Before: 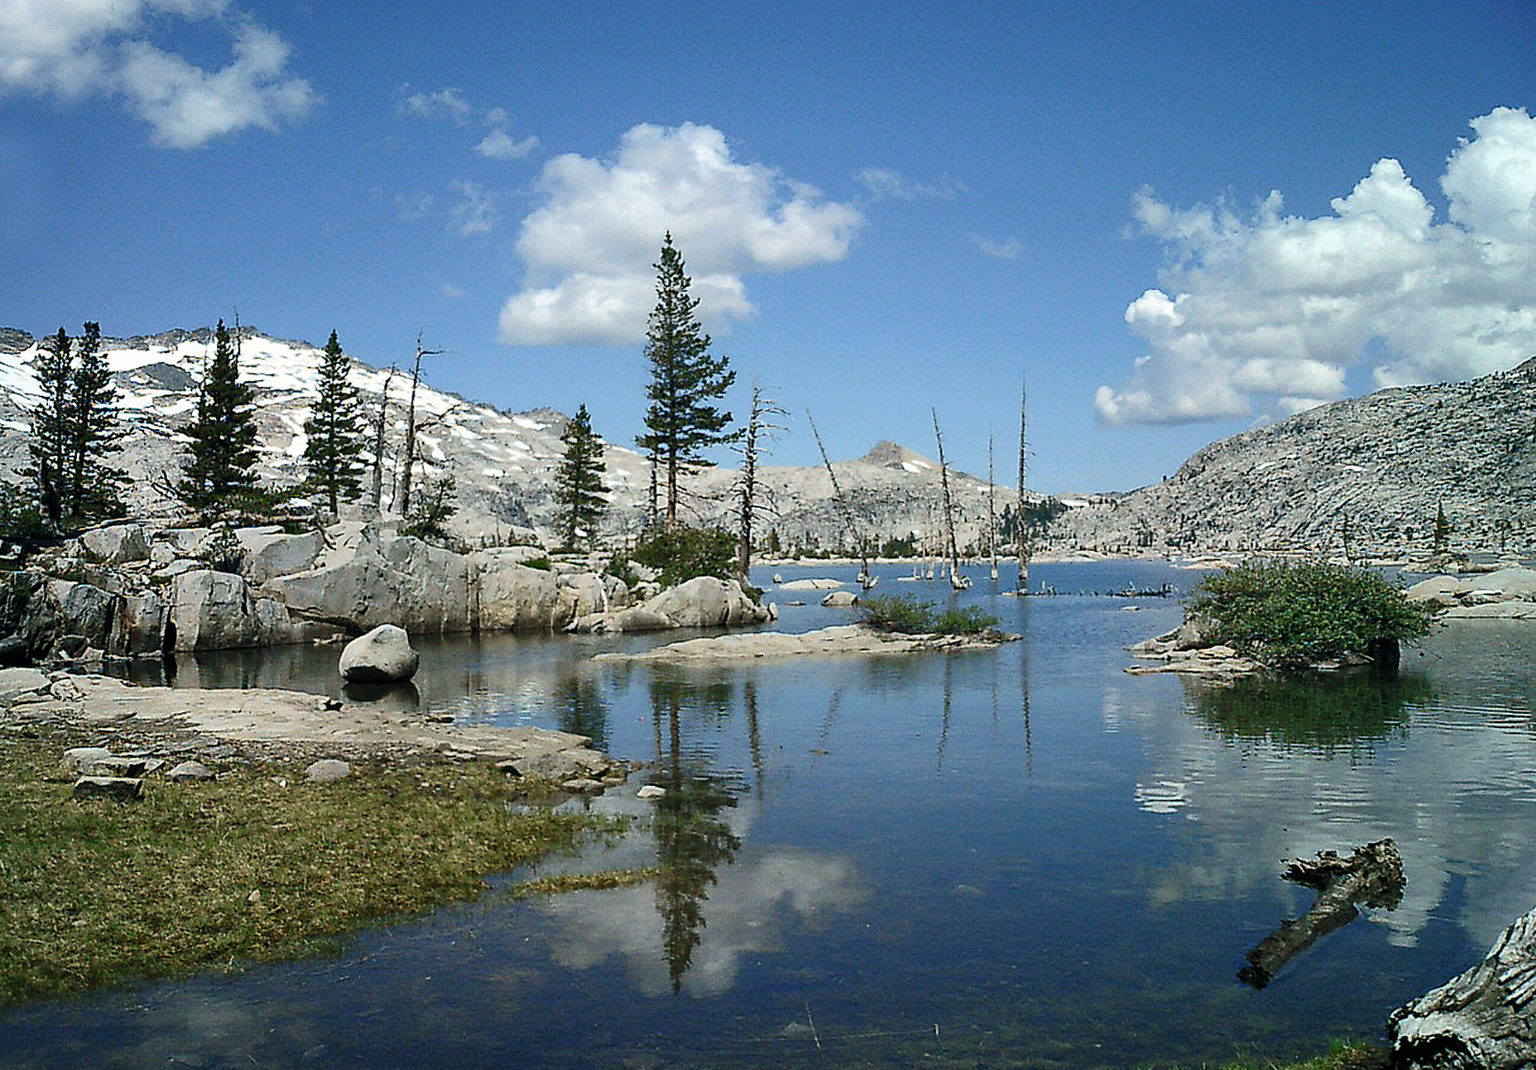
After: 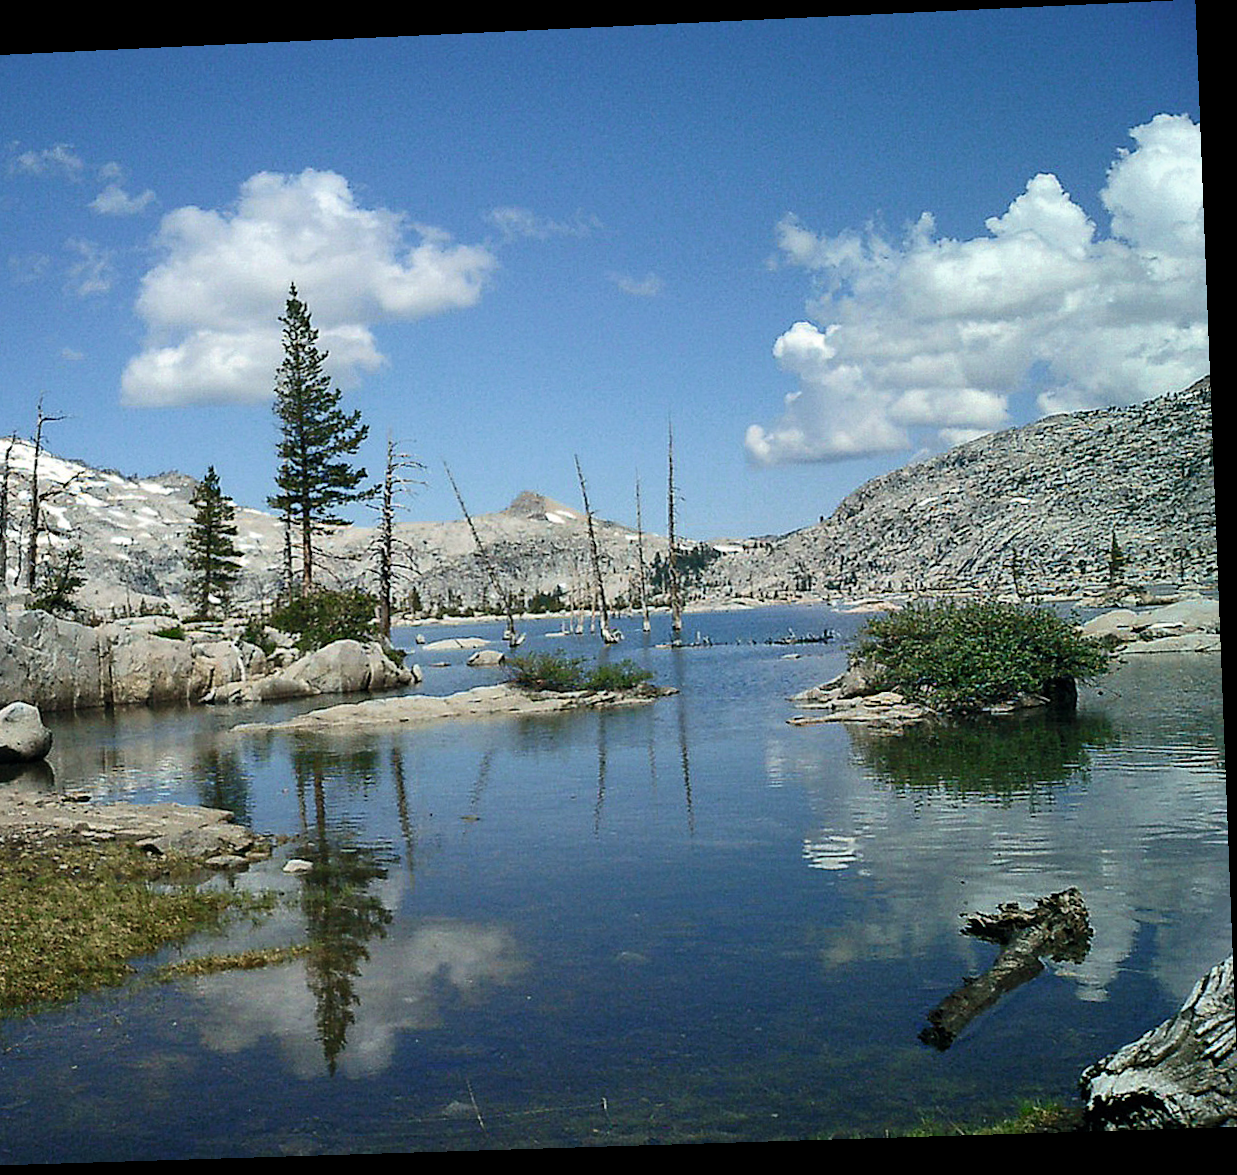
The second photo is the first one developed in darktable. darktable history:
crop and rotate: left 24.6%
rotate and perspective: rotation -2.22°, lens shift (horizontal) -0.022, automatic cropping off
